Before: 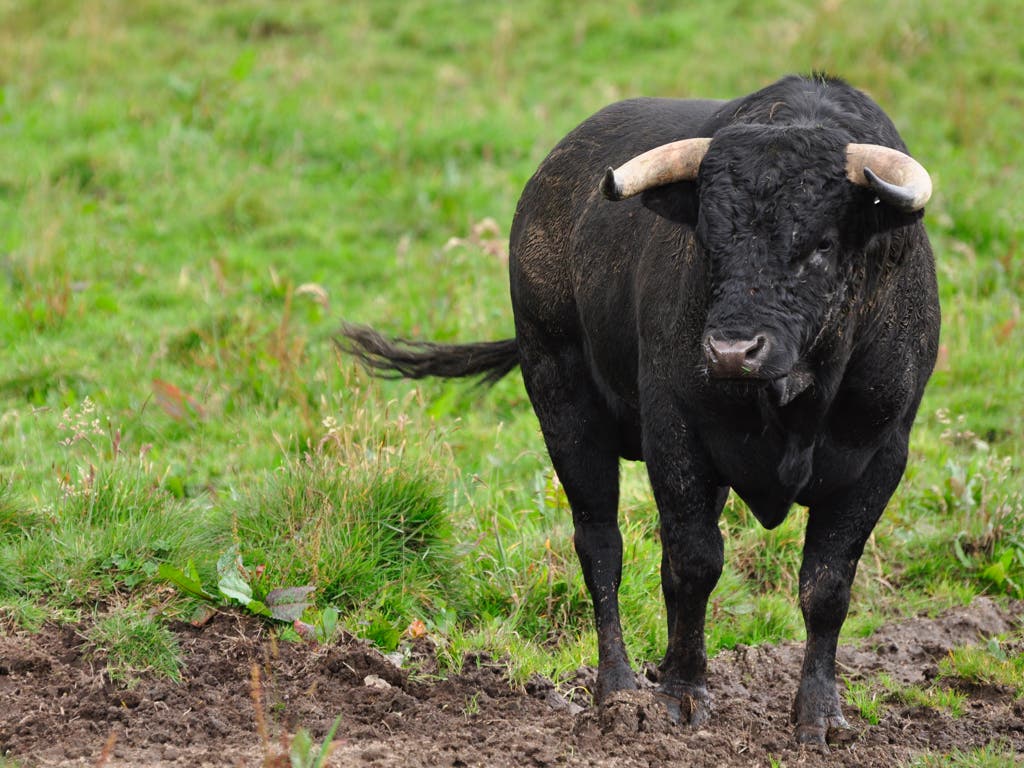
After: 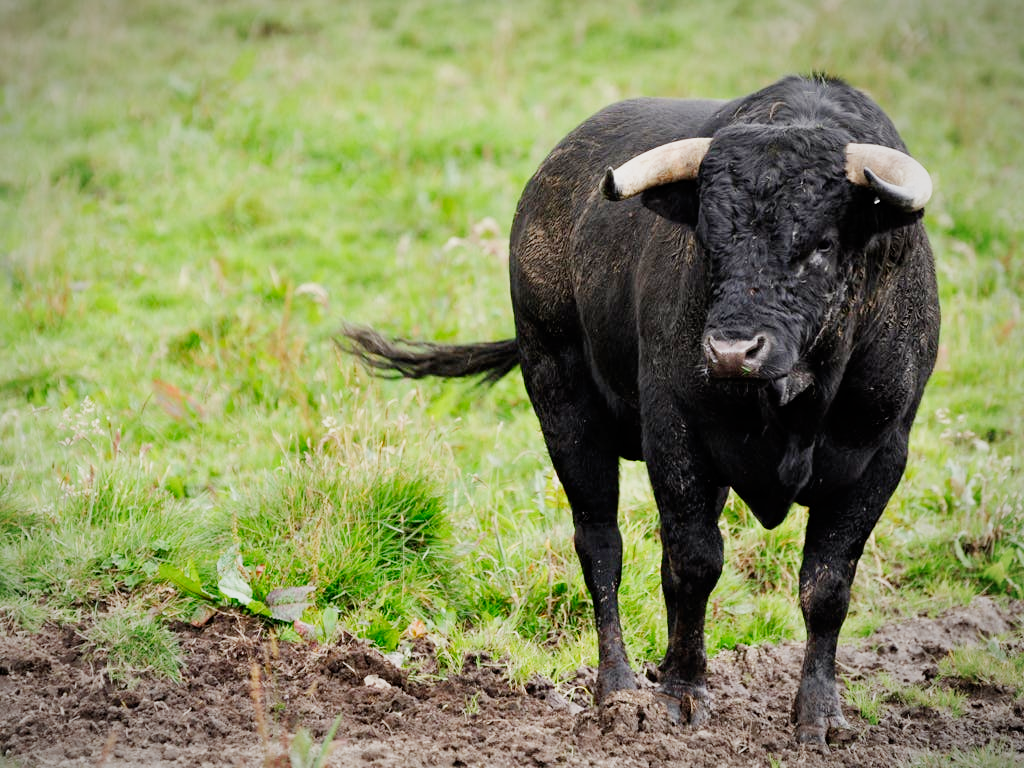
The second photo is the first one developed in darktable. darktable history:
vignetting: fall-off radius 70%, automatic ratio true
exposure: black level correction 0, exposure 1.379 EV, compensate exposure bias true, compensate highlight preservation false
filmic rgb: middle gray luminance 29%, black relative exposure -10.3 EV, white relative exposure 5.5 EV, threshold 6 EV, target black luminance 0%, hardness 3.95, latitude 2.04%, contrast 1.132, highlights saturation mix 5%, shadows ↔ highlights balance 15.11%, preserve chrominance no, color science v3 (2019), use custom middle-gray values true, iterations of high-quality reconstruction 0, enable highlight reconstruction true
